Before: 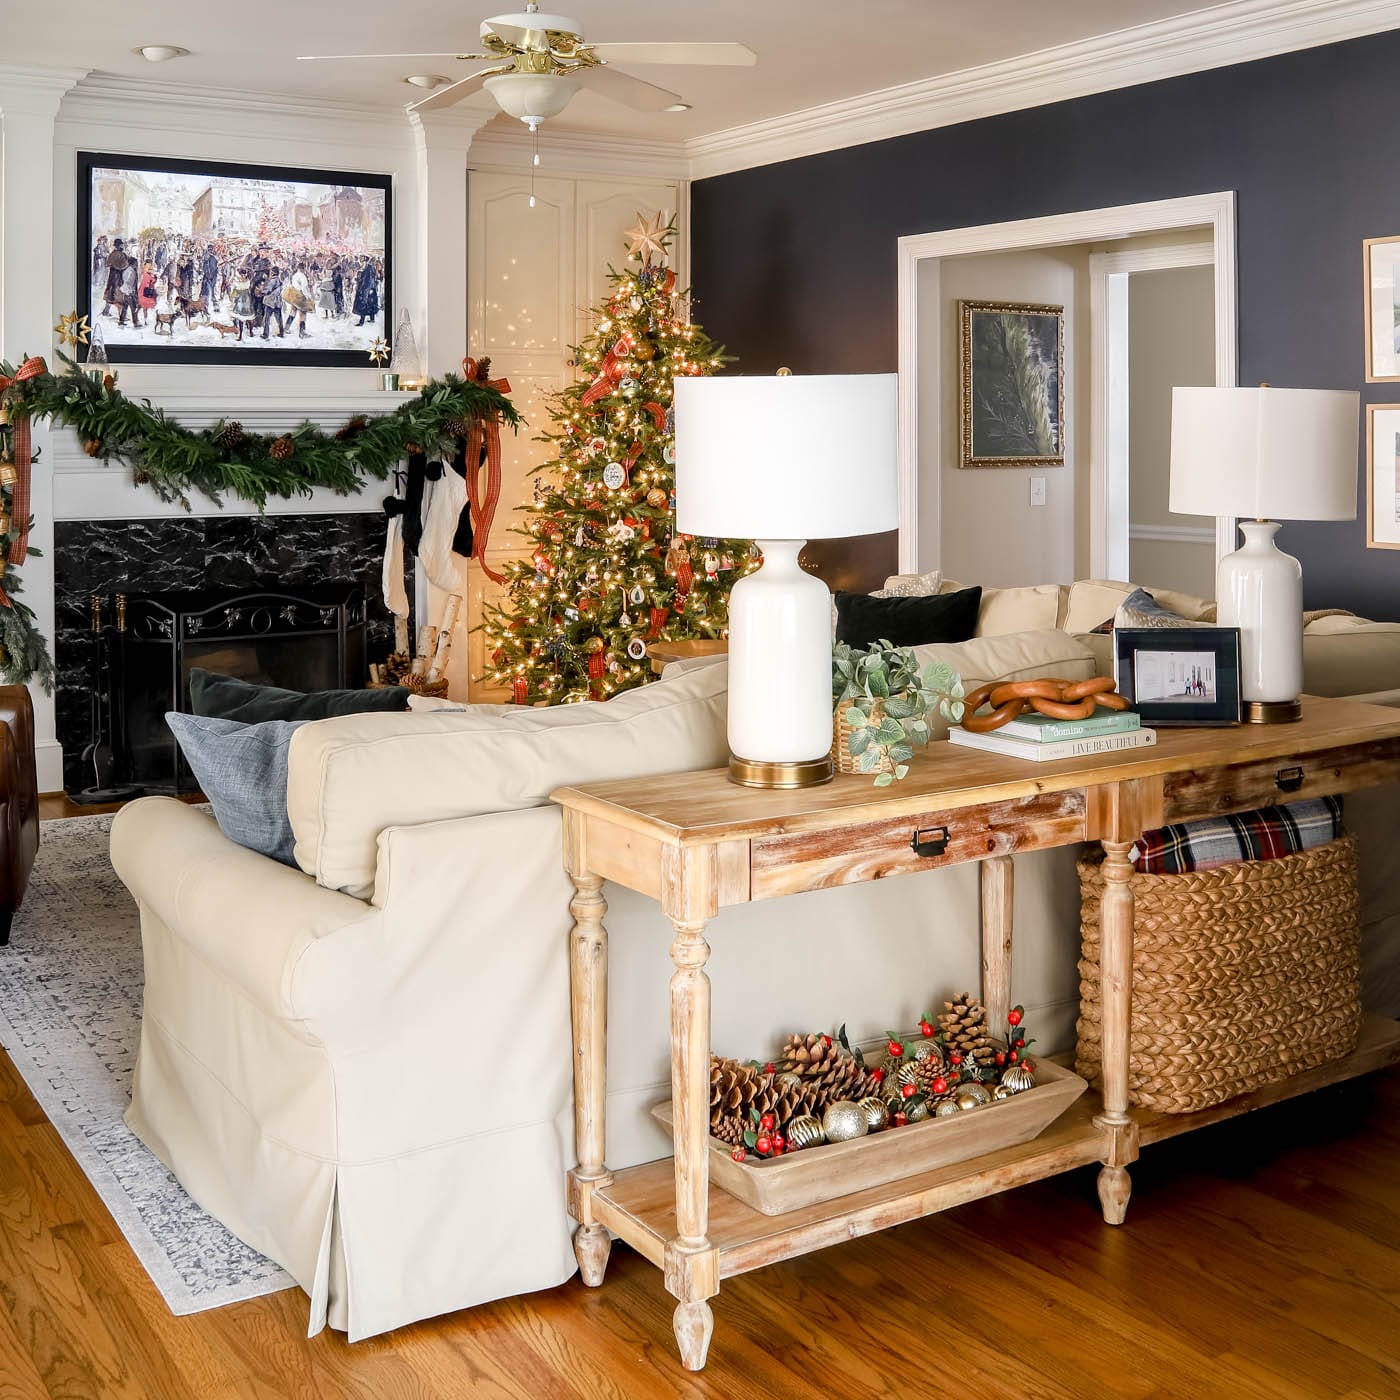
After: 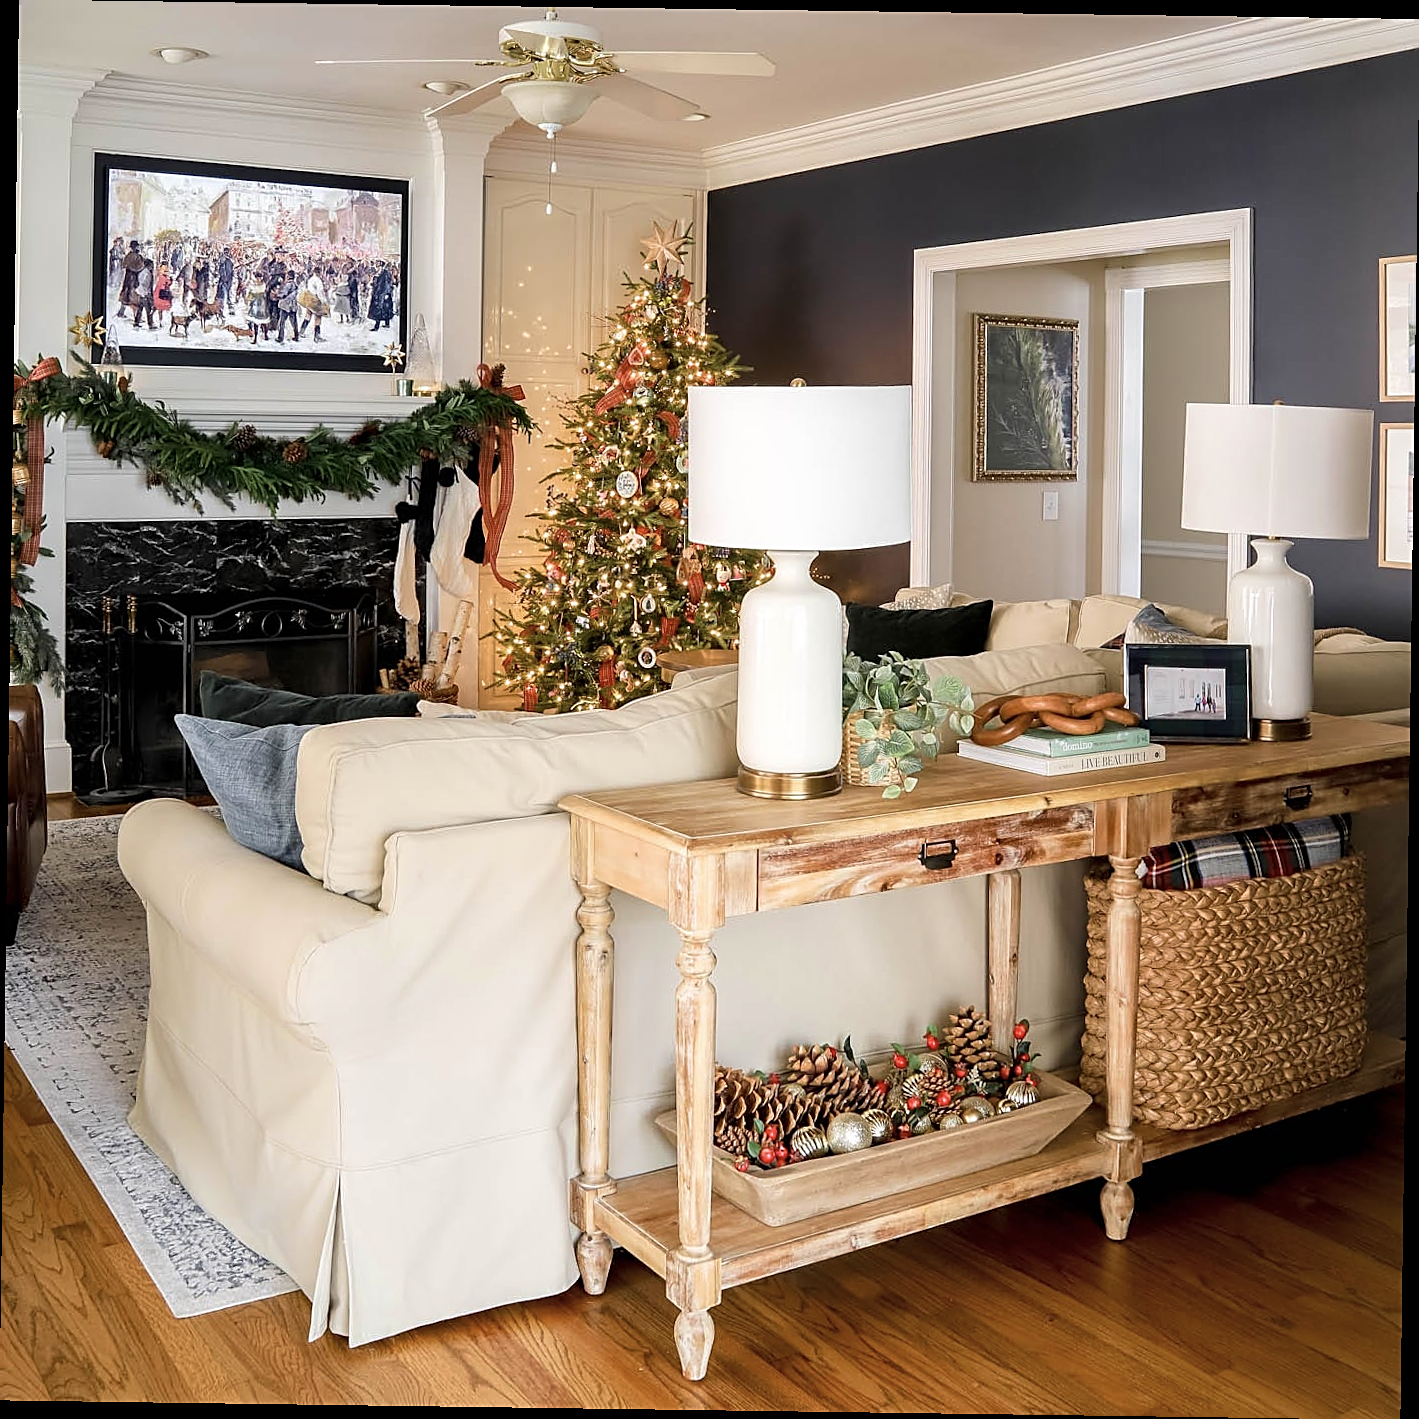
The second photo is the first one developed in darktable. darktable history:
velvia: on, module defaults
sharpen: on, module defaults
contrast brightness saturation: saturation -0.17
rotate and perspective: rotation 0.8°, automatic cropping off
